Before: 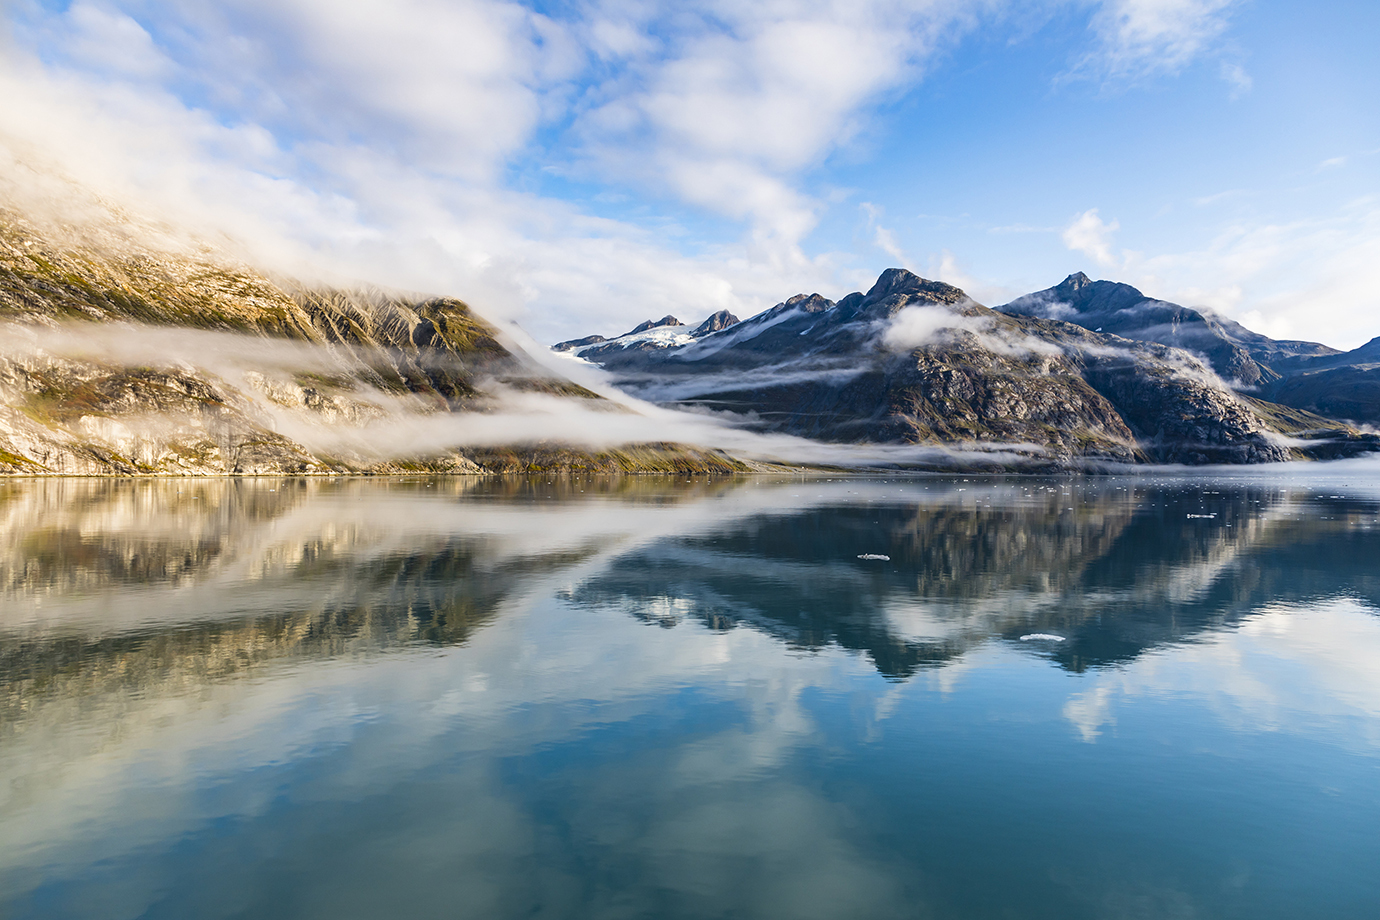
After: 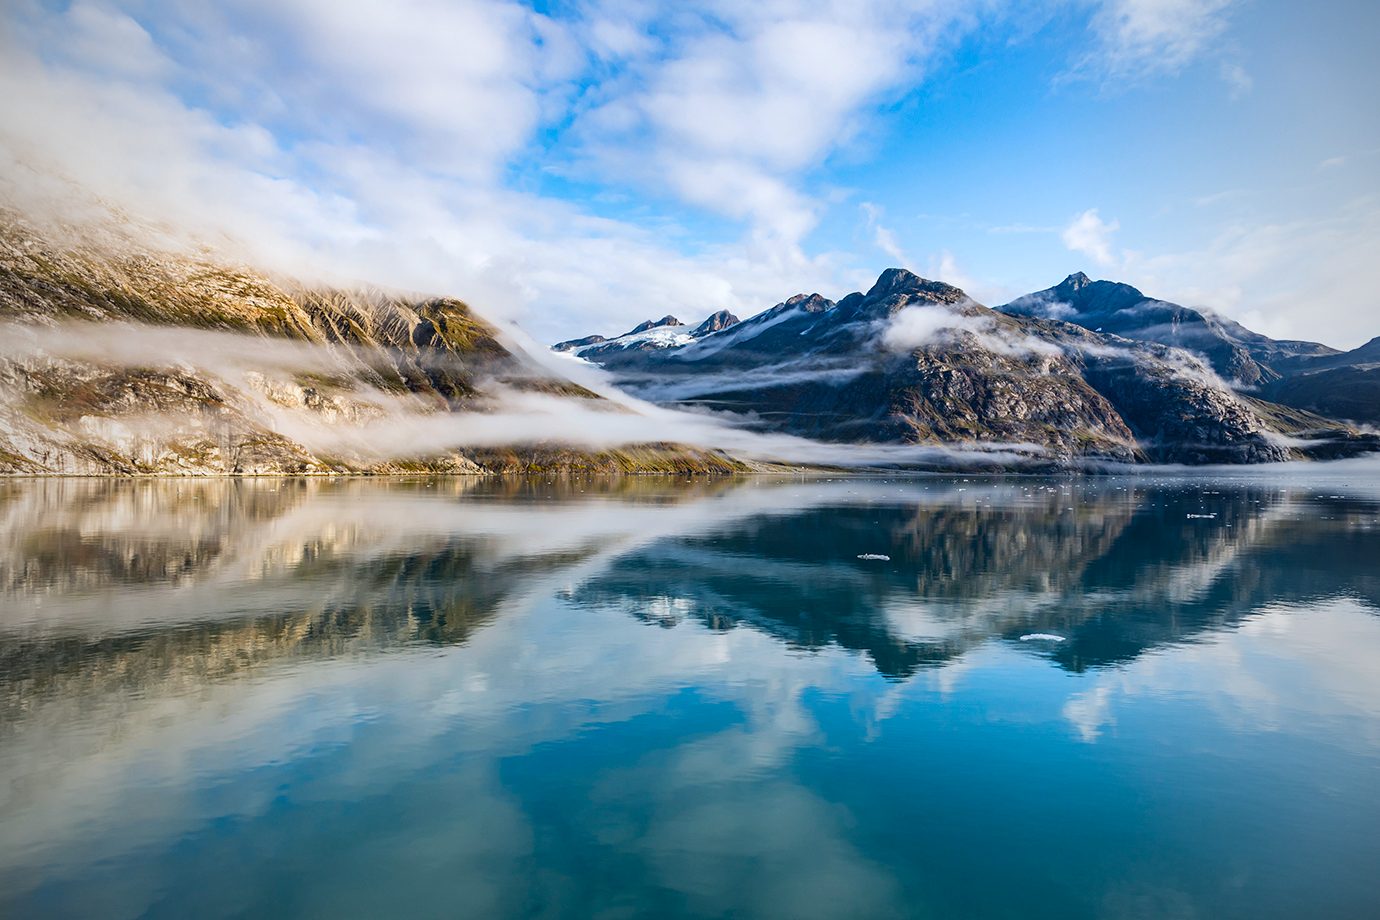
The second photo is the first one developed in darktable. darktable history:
white balance: red 0.976, blue 1.04
vignetting: fall-off start 97%, fall-off radius 100%, width/height ratio 0.609, unbound false
